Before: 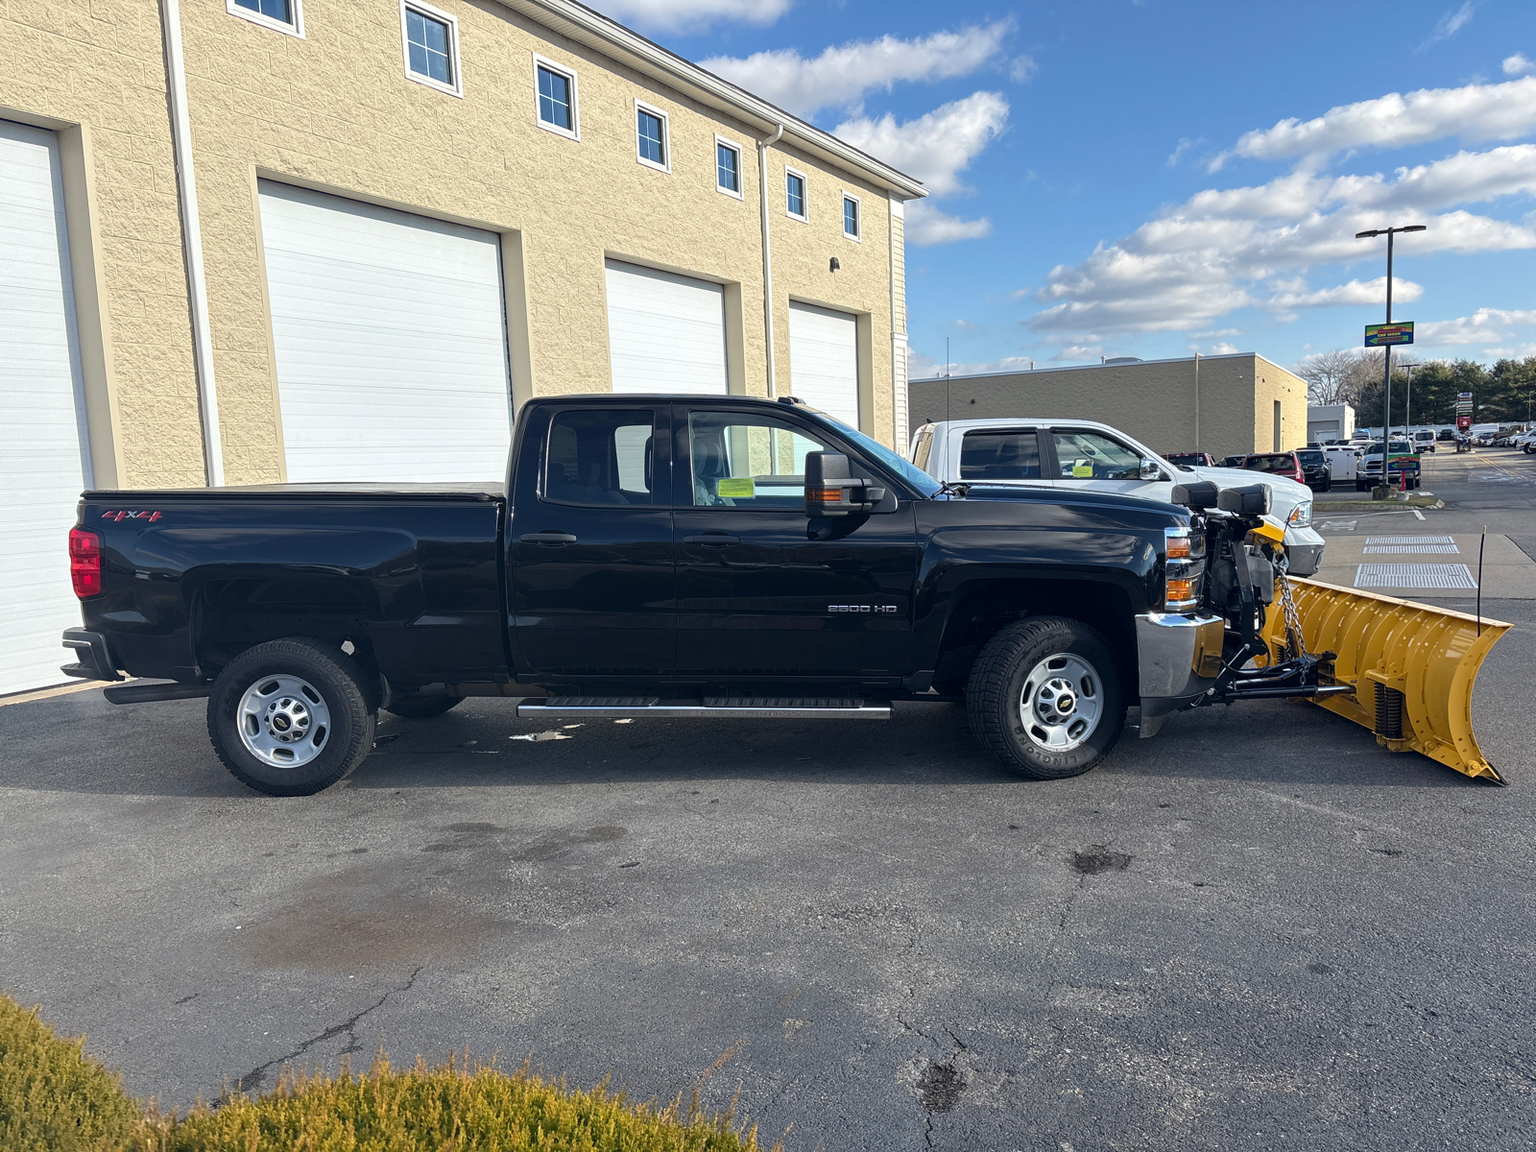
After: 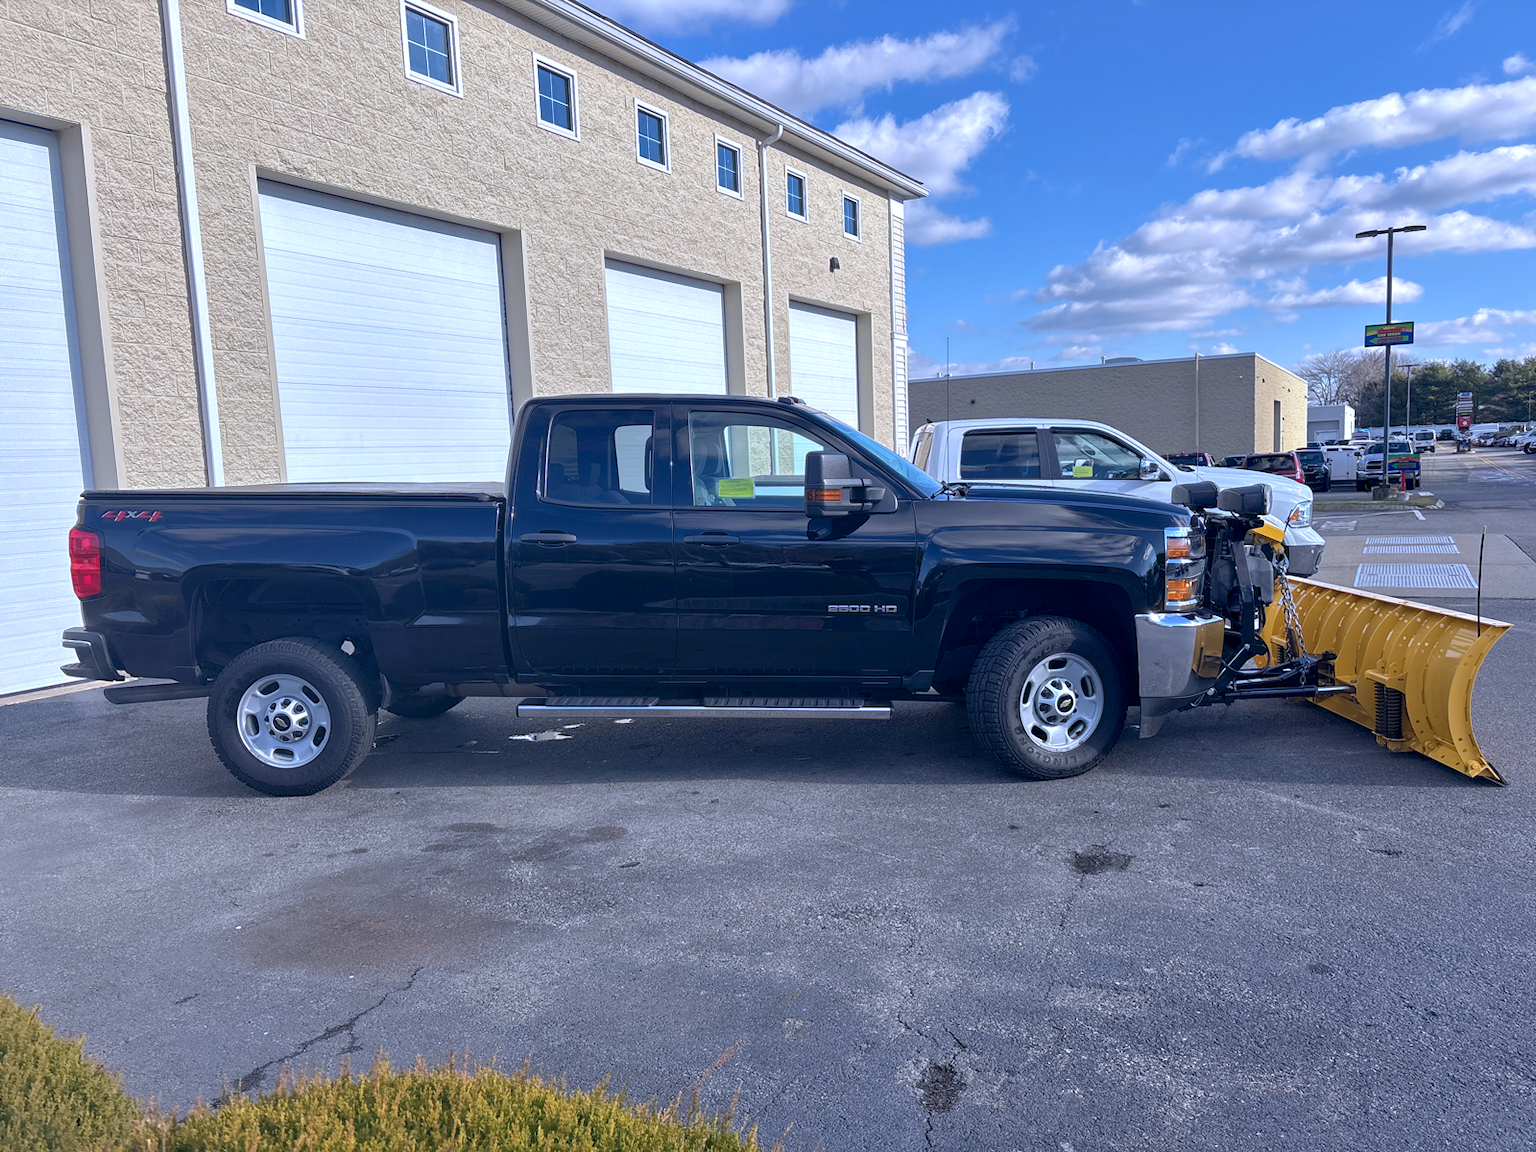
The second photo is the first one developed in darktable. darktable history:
color calibration: illuminant as shot in camera, x 0.377, y 0.392, temperature 4170.97 K
contrast equalizer: octaves 7, y [[0.513, 0.565, 0.608, 0.562, 0.512, 0.5], [0.5 ×6], [0.5, 0.5, 0.5, 0.528, 0.598, 0.658], [0 ×6], [0 ×6]], mix 0.146
shadows and highlights: on, module defaults
